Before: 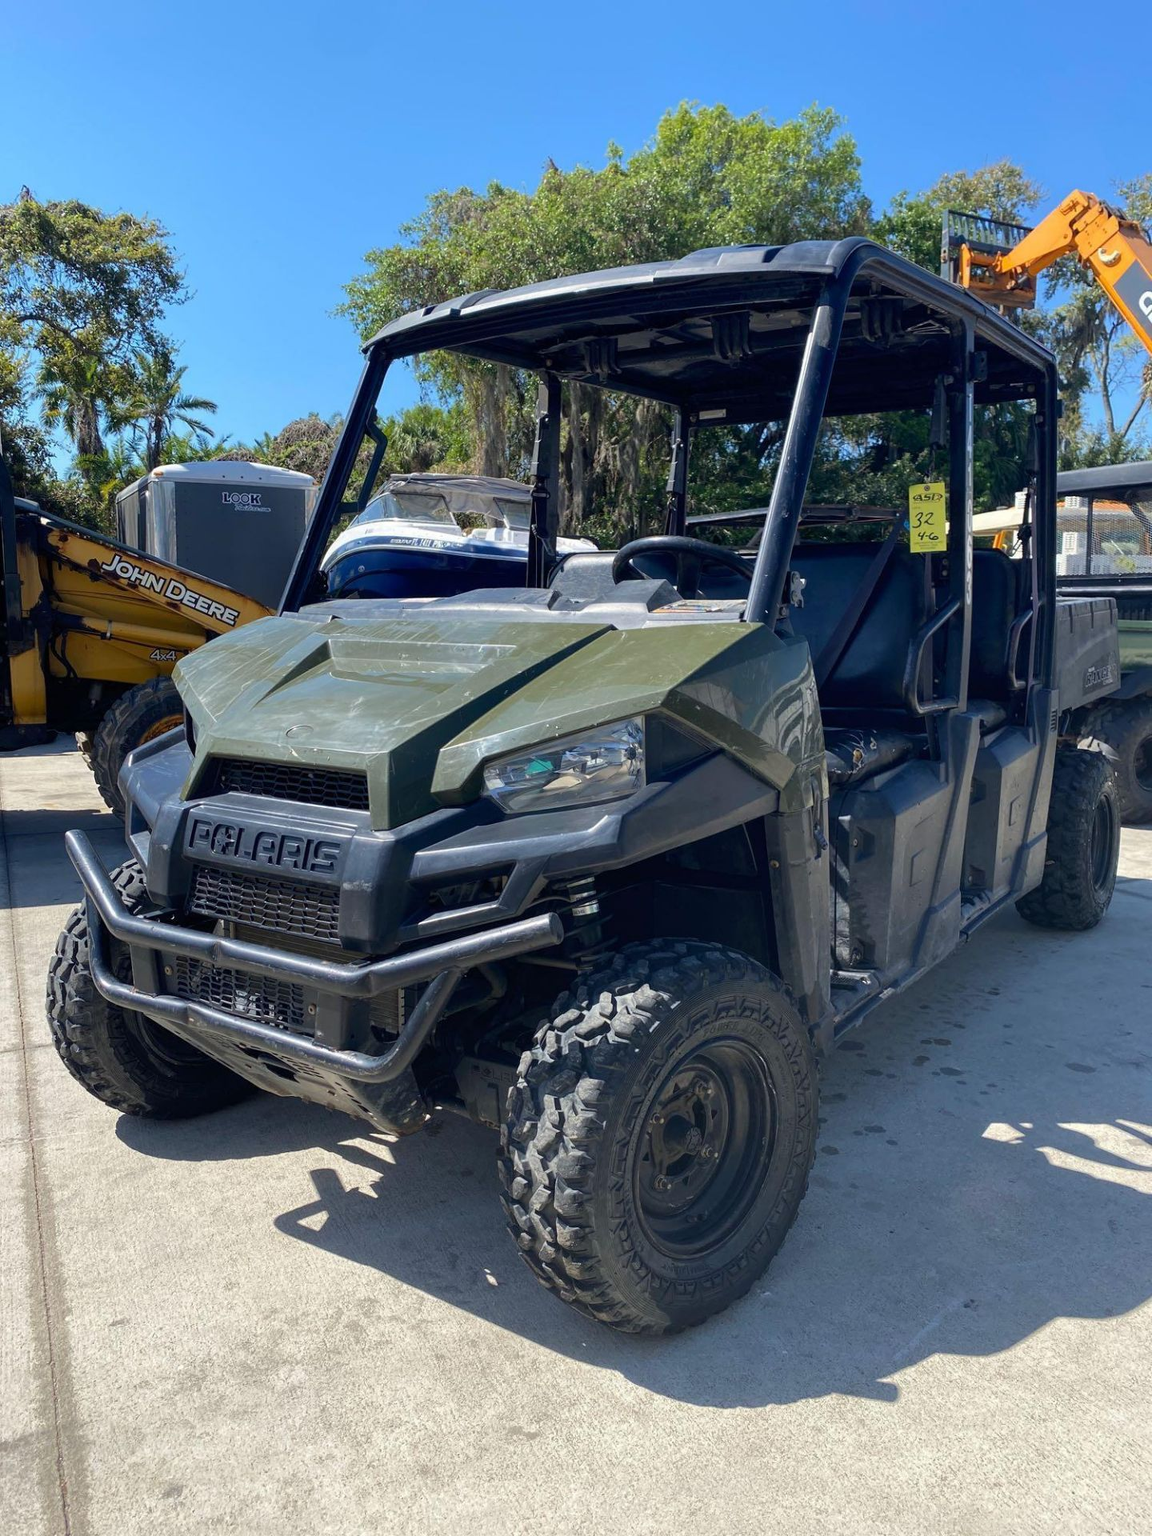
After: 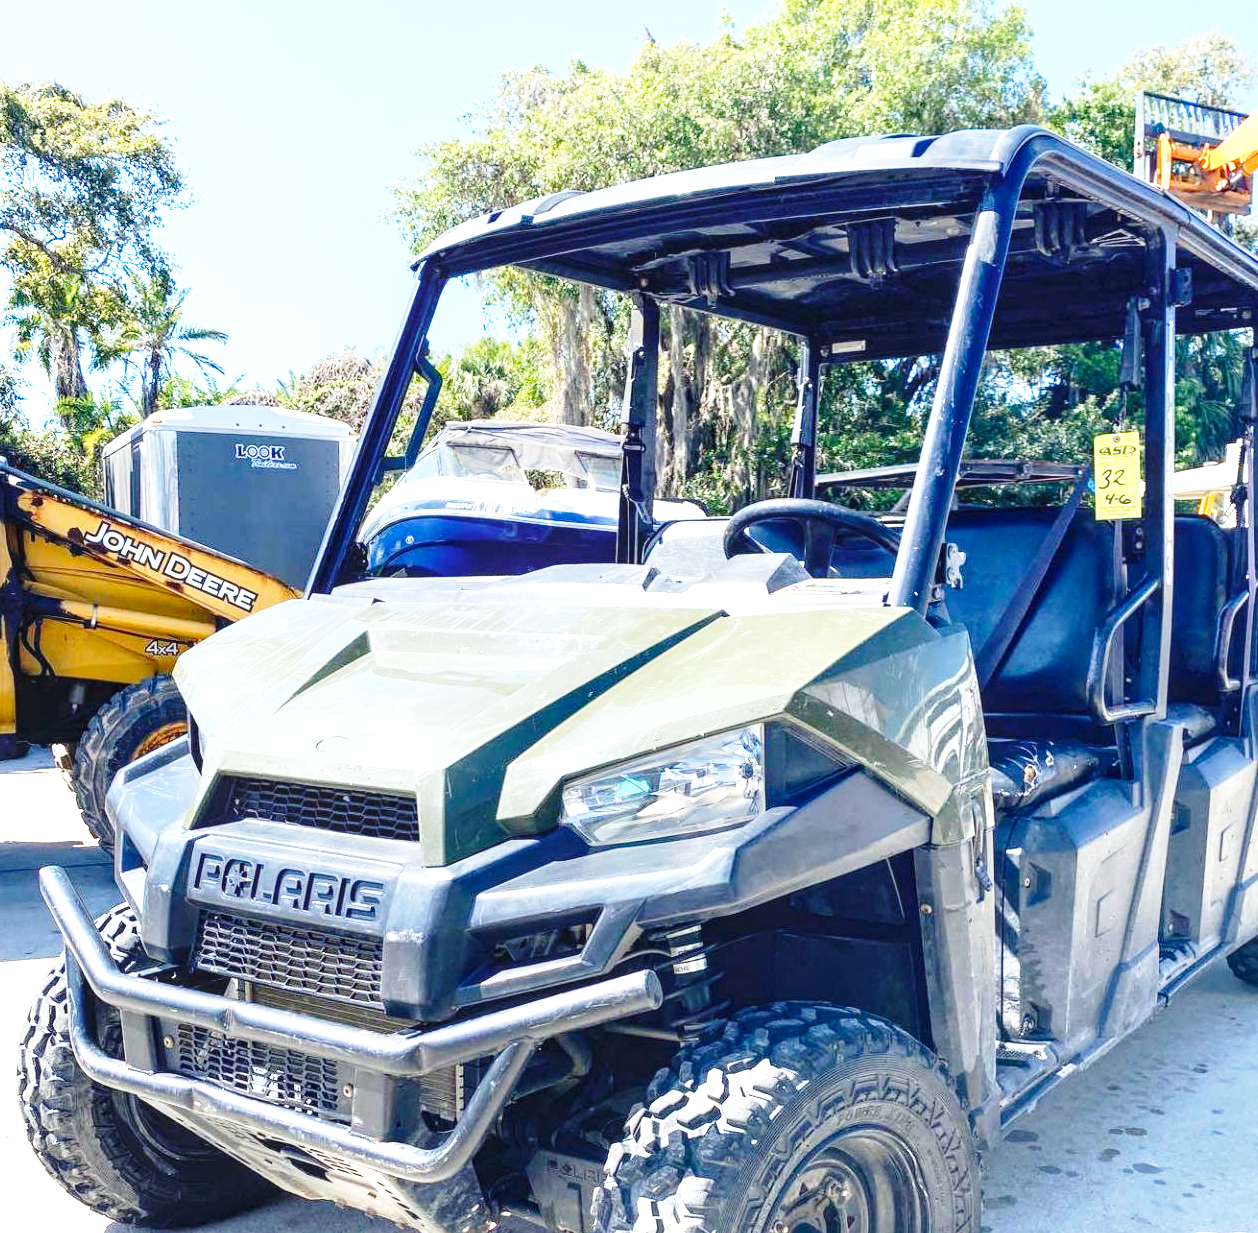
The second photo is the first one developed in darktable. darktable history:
base curve: curves: ch0 [(0, 0) (0.028, 0.03) (0.121, 0.232) (0.46, 0.748) (0.859, 0.968) (1, 1)], preserve colors none
local contrast: on, module defaults
crop: left 2.932%, top 8.921%, right 9.681%, bottom 26.808%
exposure: black level correction 0, exposure 1.667 EV, compensate highlight preservation false
